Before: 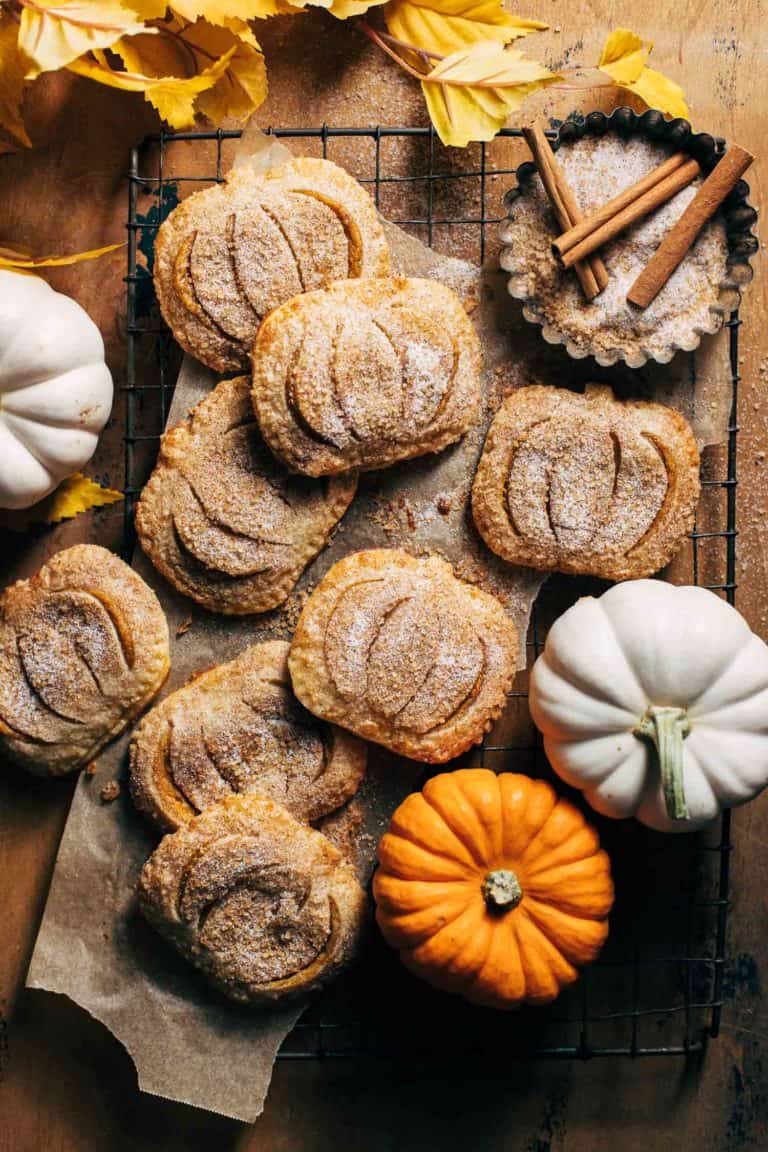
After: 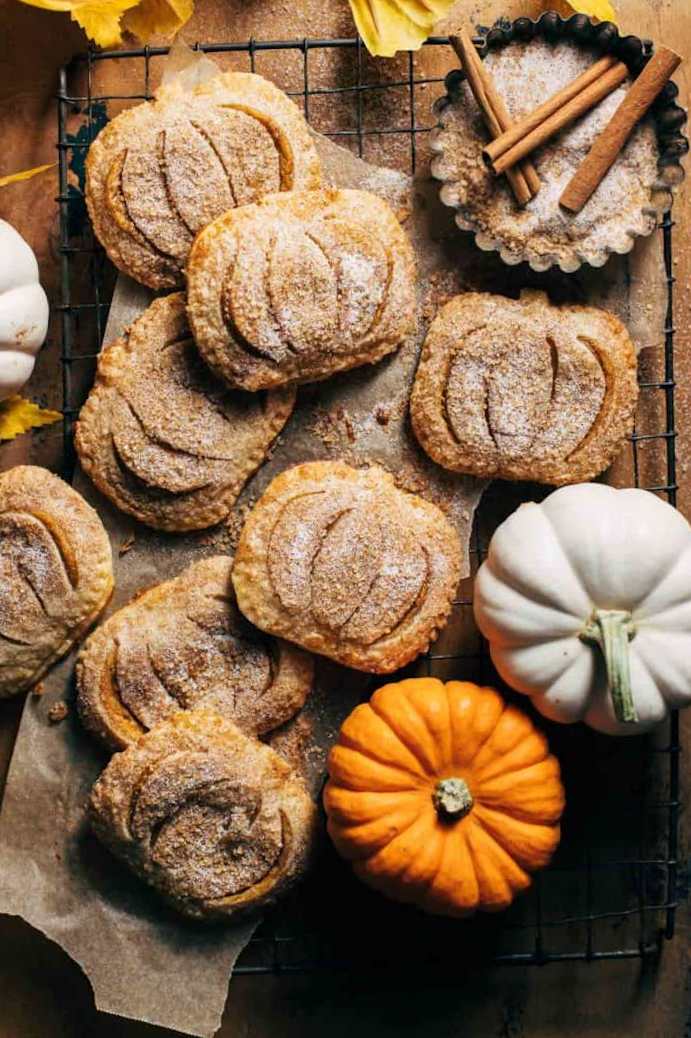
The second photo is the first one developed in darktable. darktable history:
crop and rotate: angle 1.77°, left 5.816%, top 5.718%
